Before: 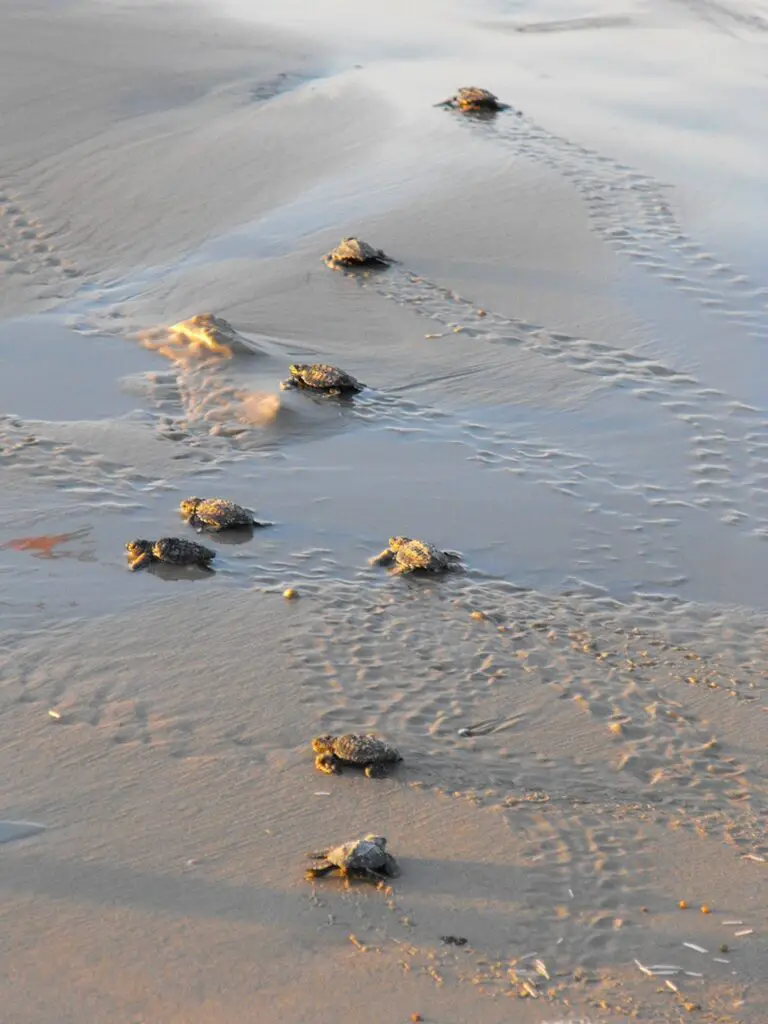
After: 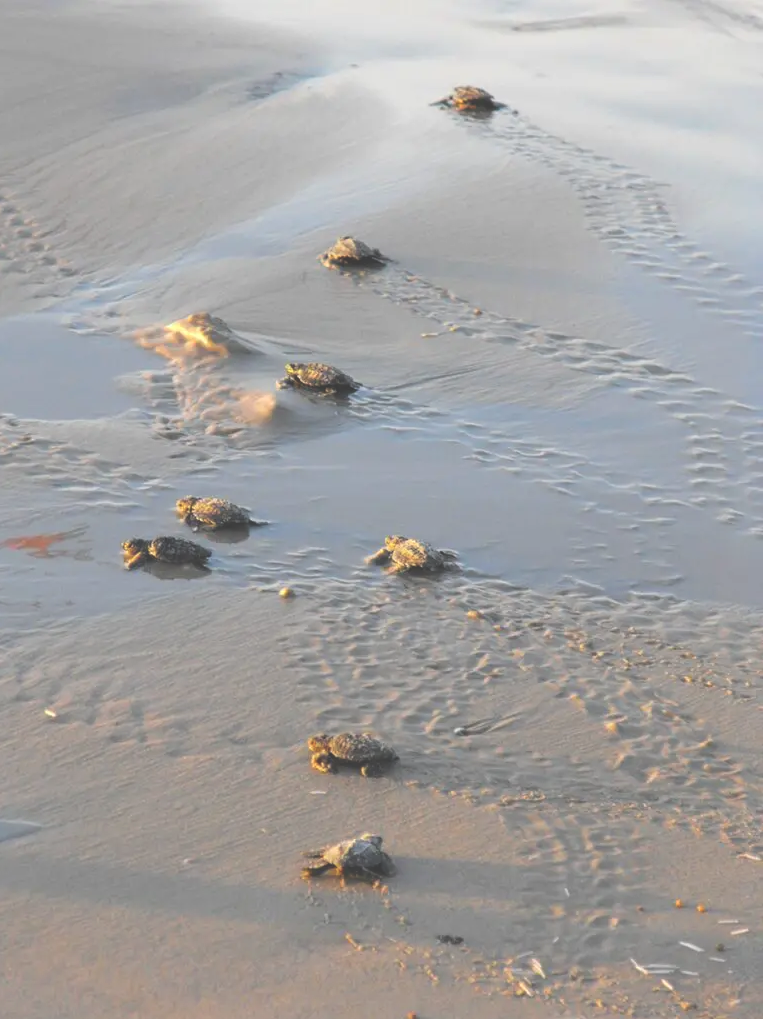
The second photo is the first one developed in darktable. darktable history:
exposure: black level correction -0.041, exposure 0.064 EV, compensate highlight preservation false
crop and rotate: left 0.614%, top 0.179%, bottom 0.309%
